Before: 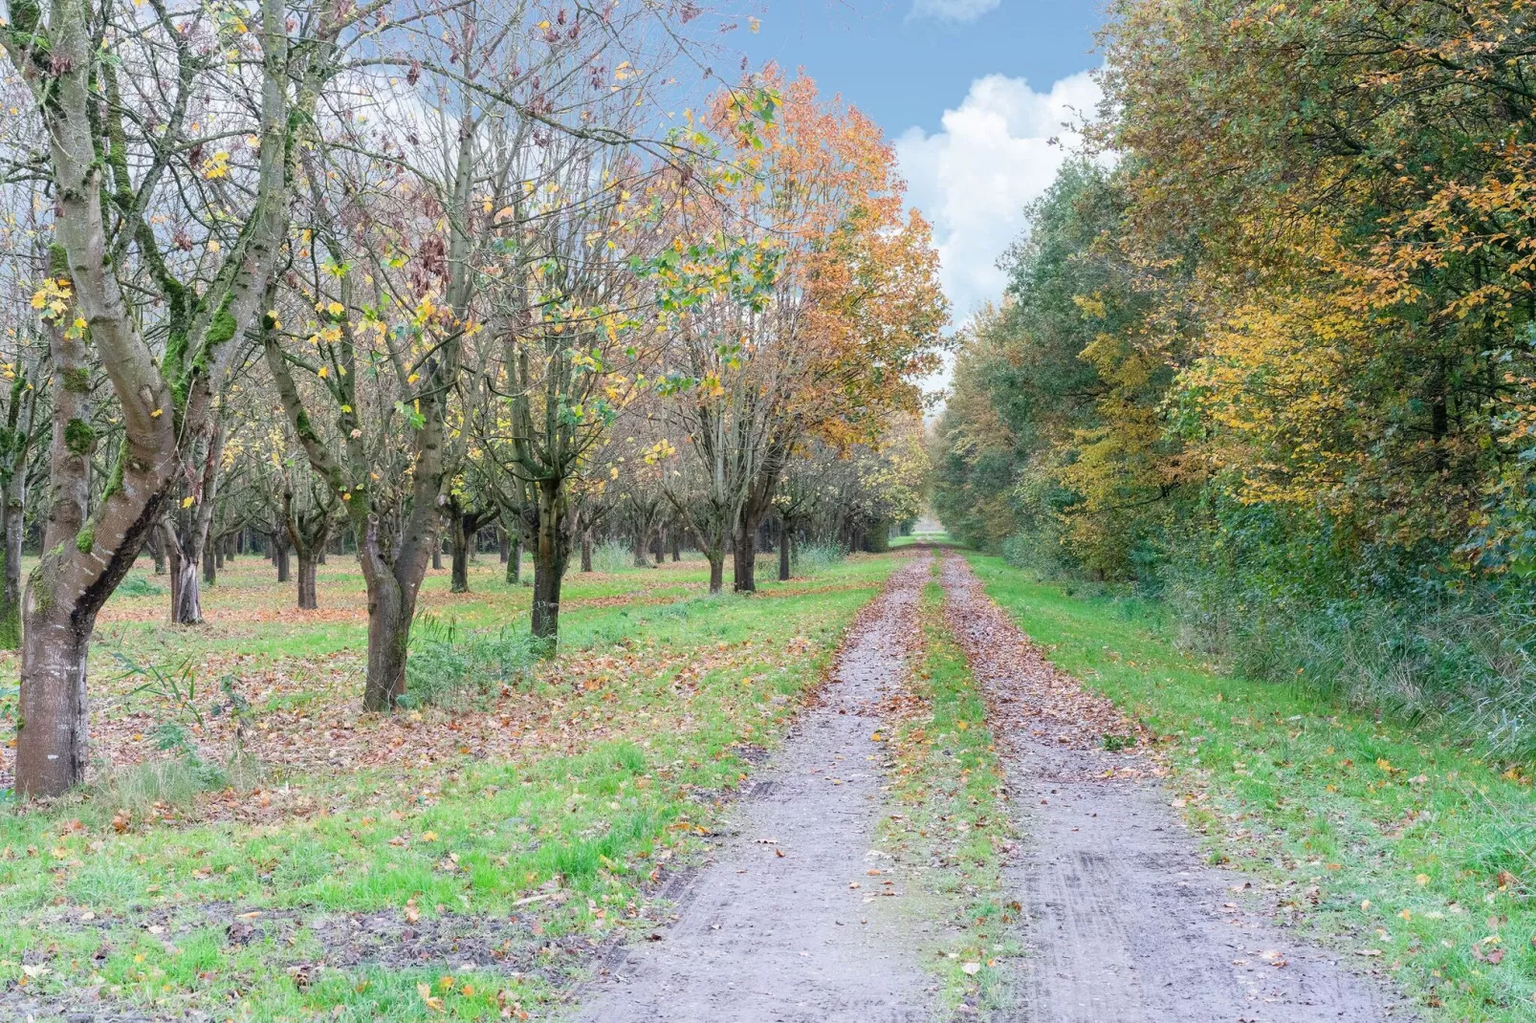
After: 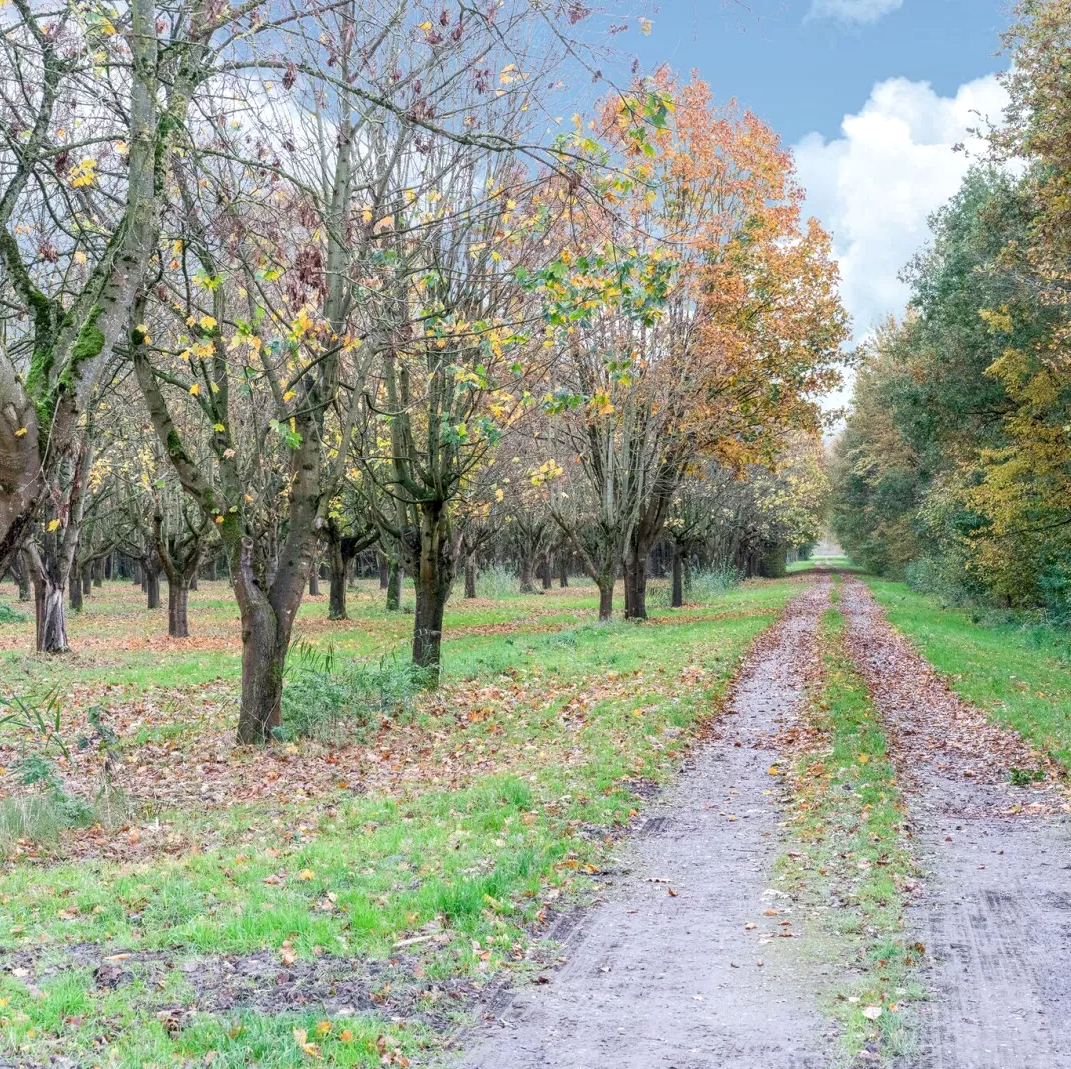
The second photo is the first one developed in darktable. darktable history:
local contrast: on, module defaults
crop and rotate: left 8.92%, right 24.359%
